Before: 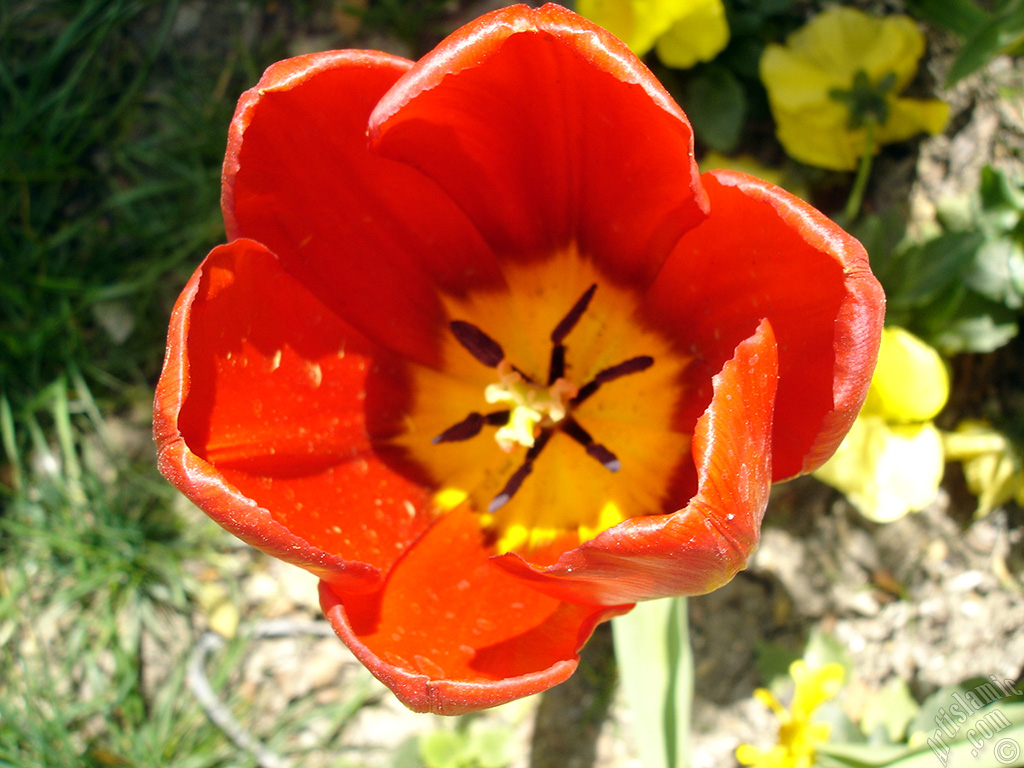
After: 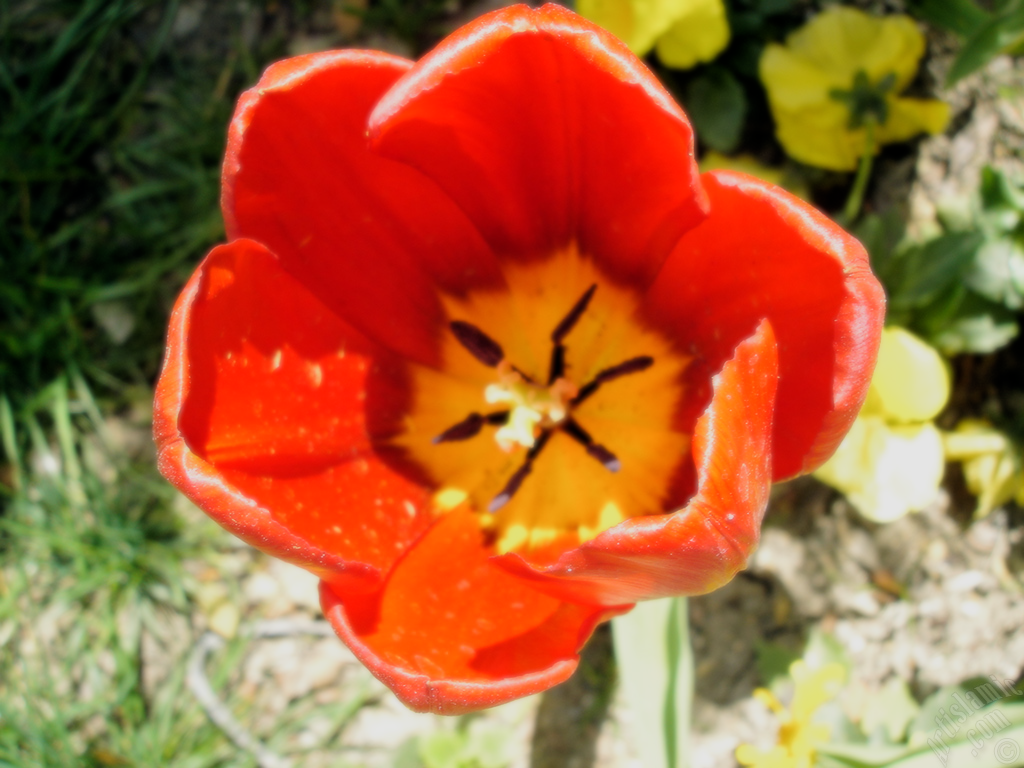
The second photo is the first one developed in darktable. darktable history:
soften: size 8.67%, mix 49%
filmic rgb: middle gray luminance 18.42%, black relative exposure -9 EV, white relative exposure 3.75 EV, threshold 6 EV, target black luminance 0%, hardness 4.85, latitude 67.35%, contrast 0.955, highlights saturation mix 20%, shadows ↔ highlights balance 21.36%, add noise in highlights 0, preserve chrominance luminance Y, color science v3 (2019), use custom middle-gray values true, iterations of high-quality reconstruction 0, contrast in highlights soft, enable highlight reconstruction true
